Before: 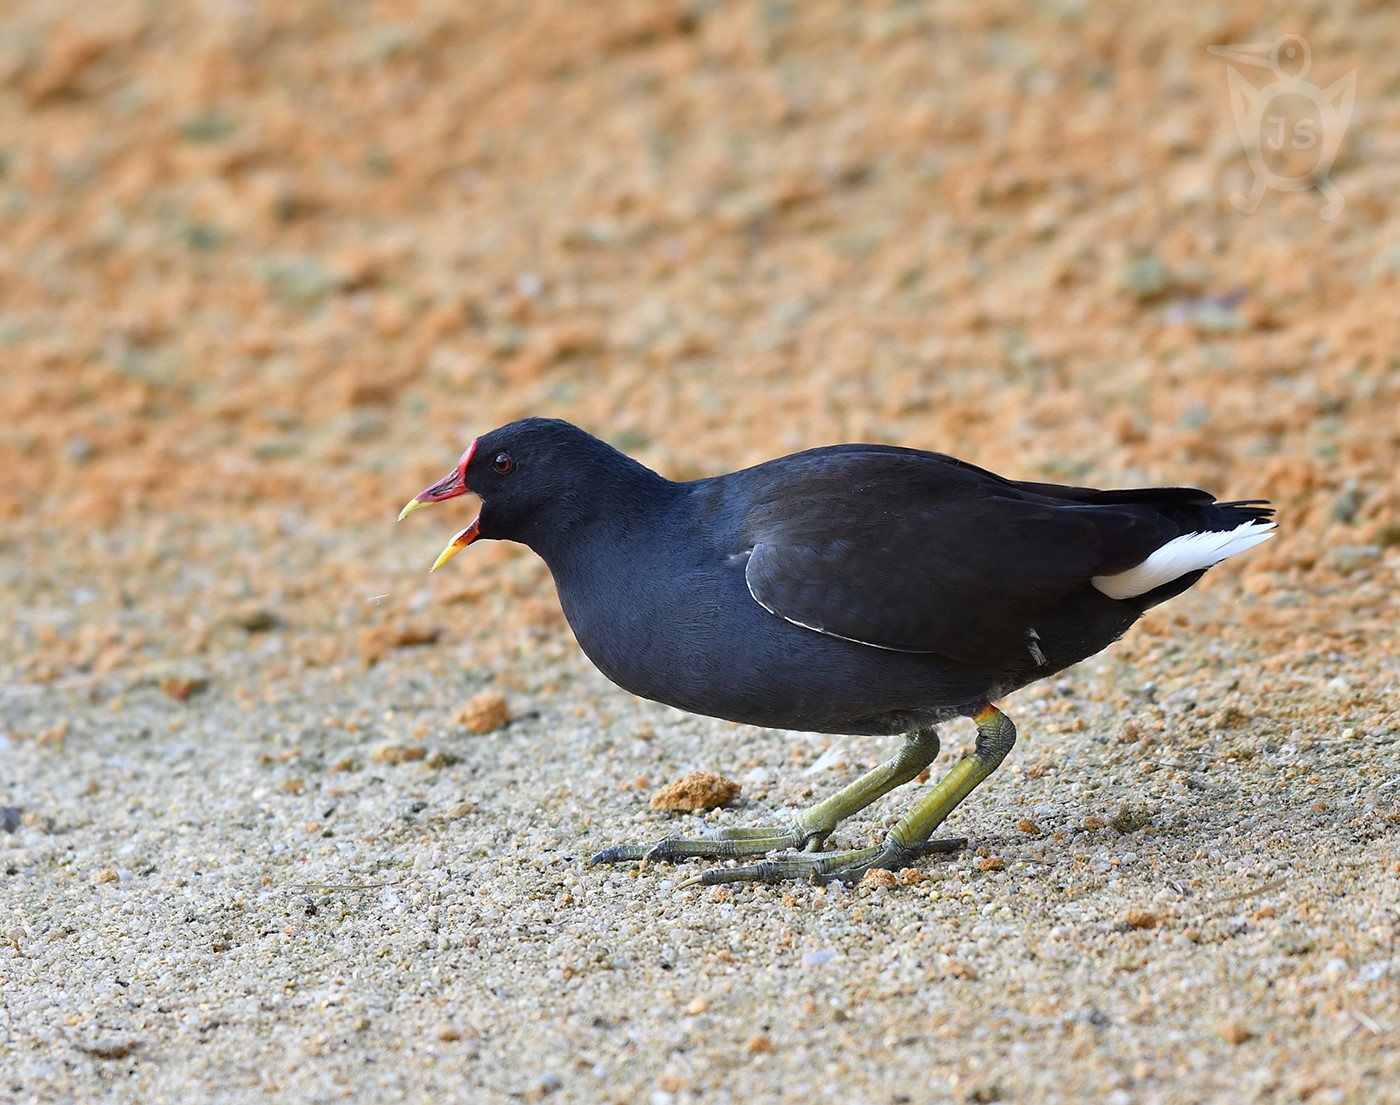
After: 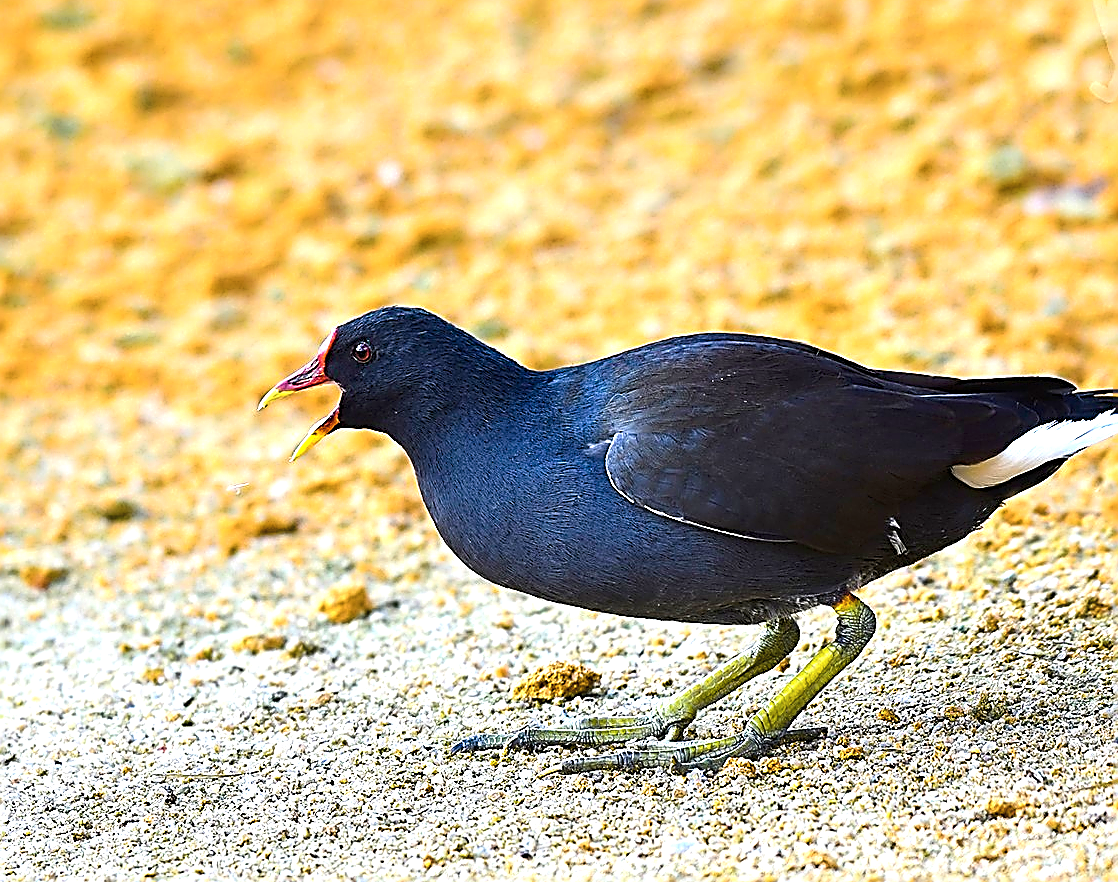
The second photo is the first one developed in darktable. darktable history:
crop and rotate: left 10.071%, top 10.071%, right 10.02%, bottom 10.02%
contrast brightness saturation: contrast 0.1, saturation -0.3
color balance rgb: linear chroma grading › global chroma 42%, perceptual saturation grading › global saturation 42%, perceptual brilliance grading › global brilliance 25%, global vibrance 33%
sharpen: amount 2
